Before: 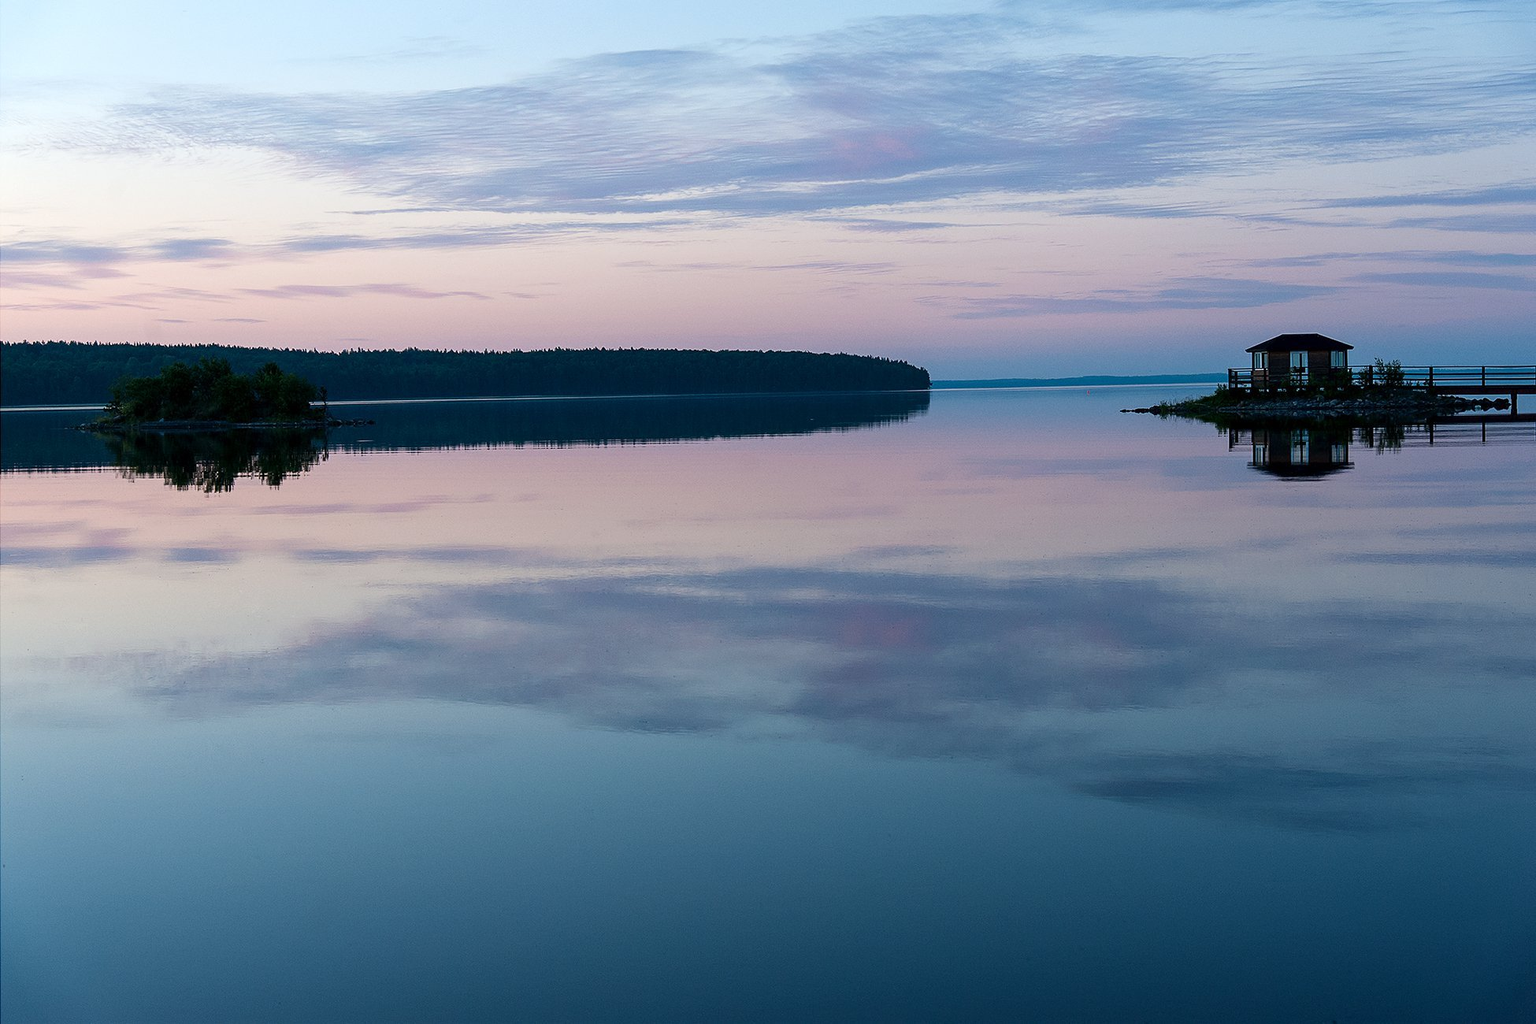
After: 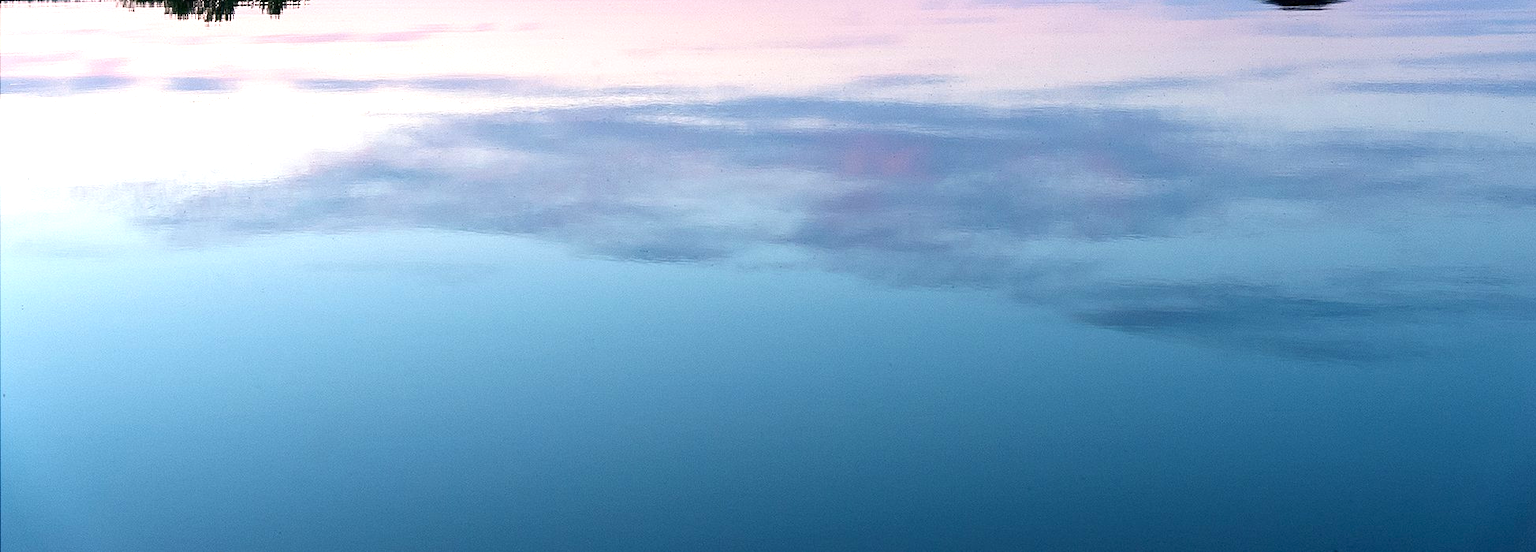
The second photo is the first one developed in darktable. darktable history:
crop and rotate: top 46.069%, right 0.085%
exposure: black level correction 0, exposure 1.199 EV, compensate highlight preservation false
